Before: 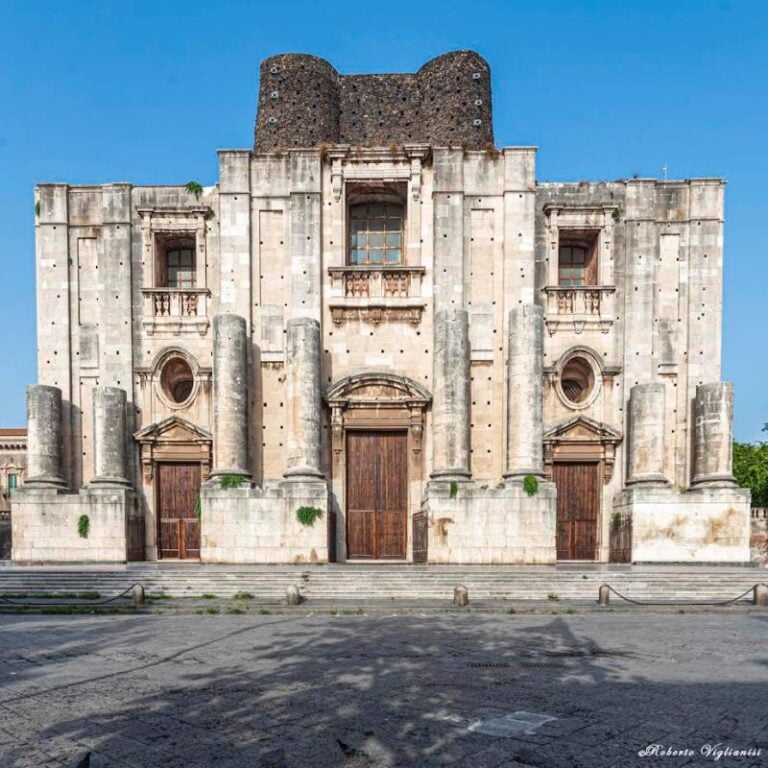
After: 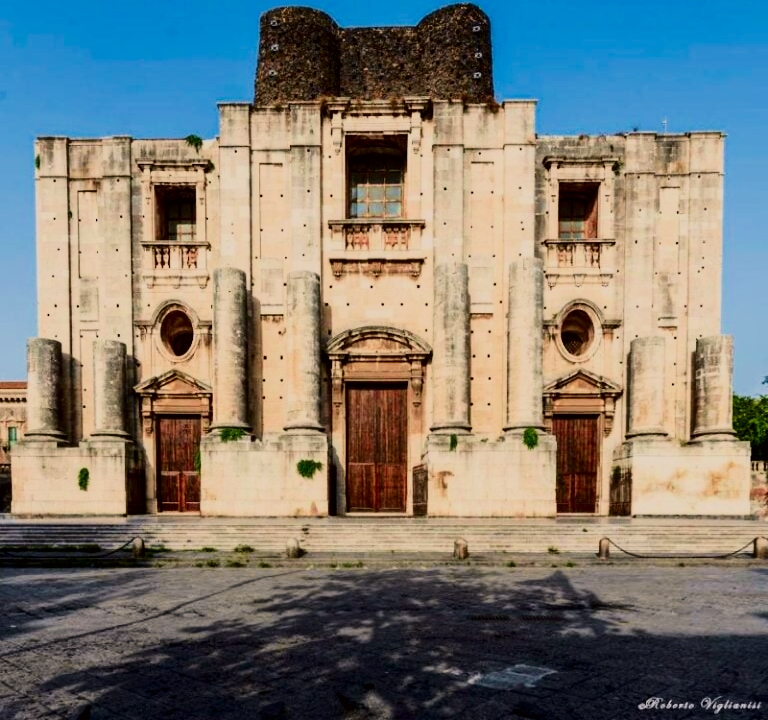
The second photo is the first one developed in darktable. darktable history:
contrast equalizer: octaves 7, y [[0.502, 0.505, 0.512, 0.529, 0.564, 0.588], [0.5 ×6], [0.502, 0.505, 0.512, 0.529, 0.564, 0.588], [0, 0.001, 0.001, 0.004, 0.008, 0.011], [0, 0.001, 0.001, 0.004, 0.008, 0.011]], mix -1
filmic rgb: black relative exposure -5 EV, hardness 2.88, contrast 1.5
exposure: black level correction 0.001, exposure 0.14 EV, compensate highlight preservation false
crop and rotate: top 6.25%
tone curve: curves: ch0 [(0, 0) (0.091, 0.066) (0.184, 0.16) (0.491, 0.519) (0.748, 0.765) (1, 0.919)]; ch1 [(0, 0) (0.179, 0.173) (0.322, 0.32) (0.424, 0.424) (0.502, 0.504) (0.56, 0.575) (0.631, 0.675) (0.777, 0.806) (1, 1)]; ch2 [(0, 0) (0.434, 0.447) (0.485, 0.495) (0.524, 0.563) (0.676, 0.691) (1, 1)], color space Lab, independent channels, preserve colors none
color balance rgb: shadows lift › hue 87.51°, highlights gain › chroma 1.62%, highlights gain › hue 55.1°, global offset › chroma 0.06%, global offset › hue 253.66°, linear chroma grading › global chroma 0.5%
contrast brightness saturation: brightness -0.25, saturation 0.2
